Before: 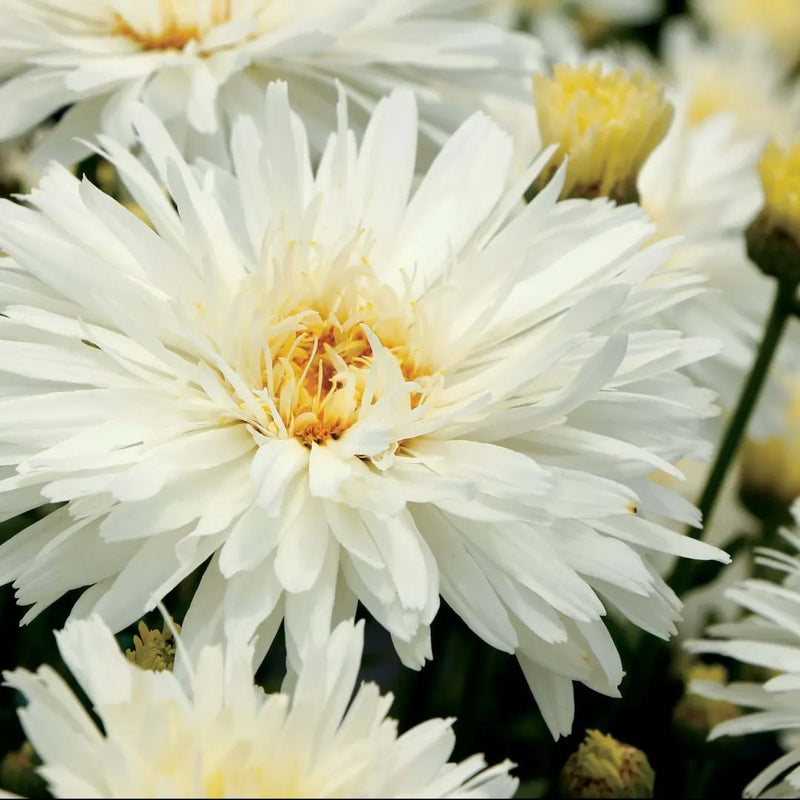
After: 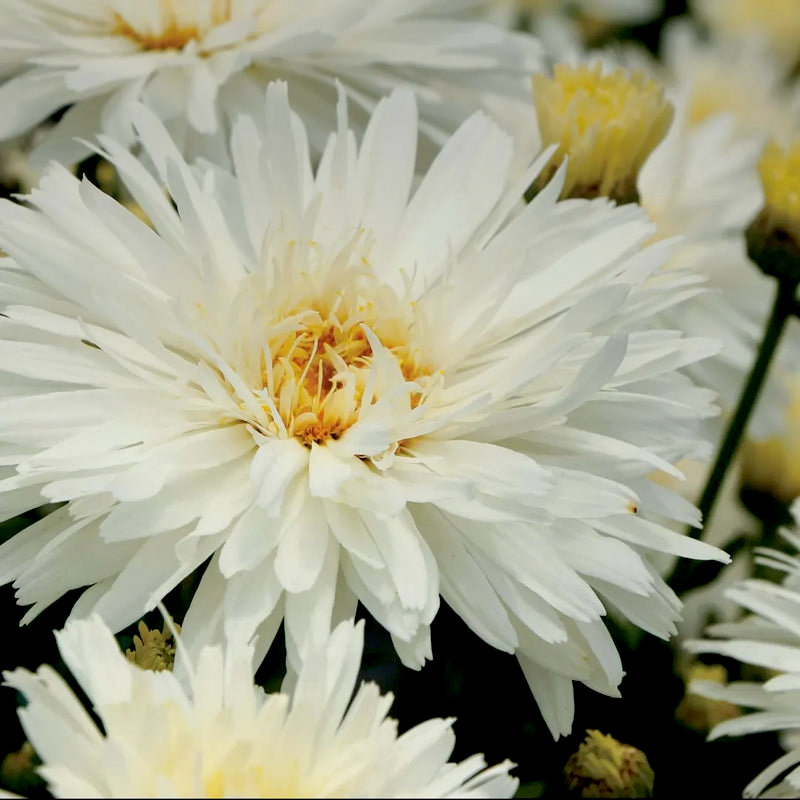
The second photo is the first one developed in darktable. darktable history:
exposure: black level correction 0.009, compensate highlight preservation false
graduated density: on, module defaults
